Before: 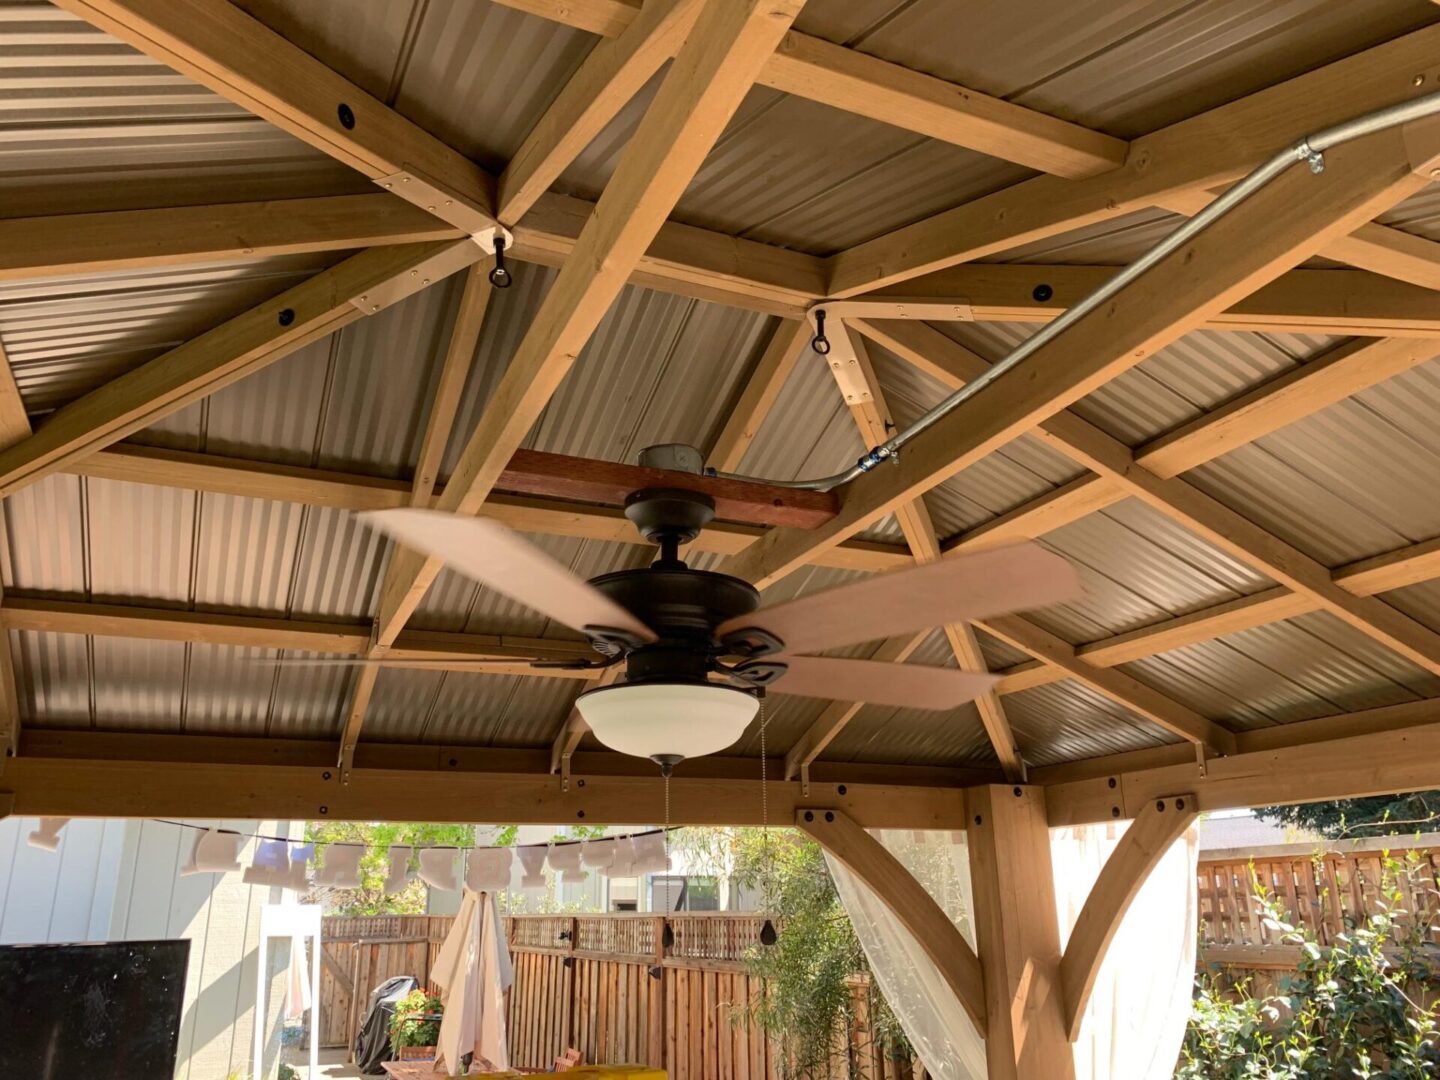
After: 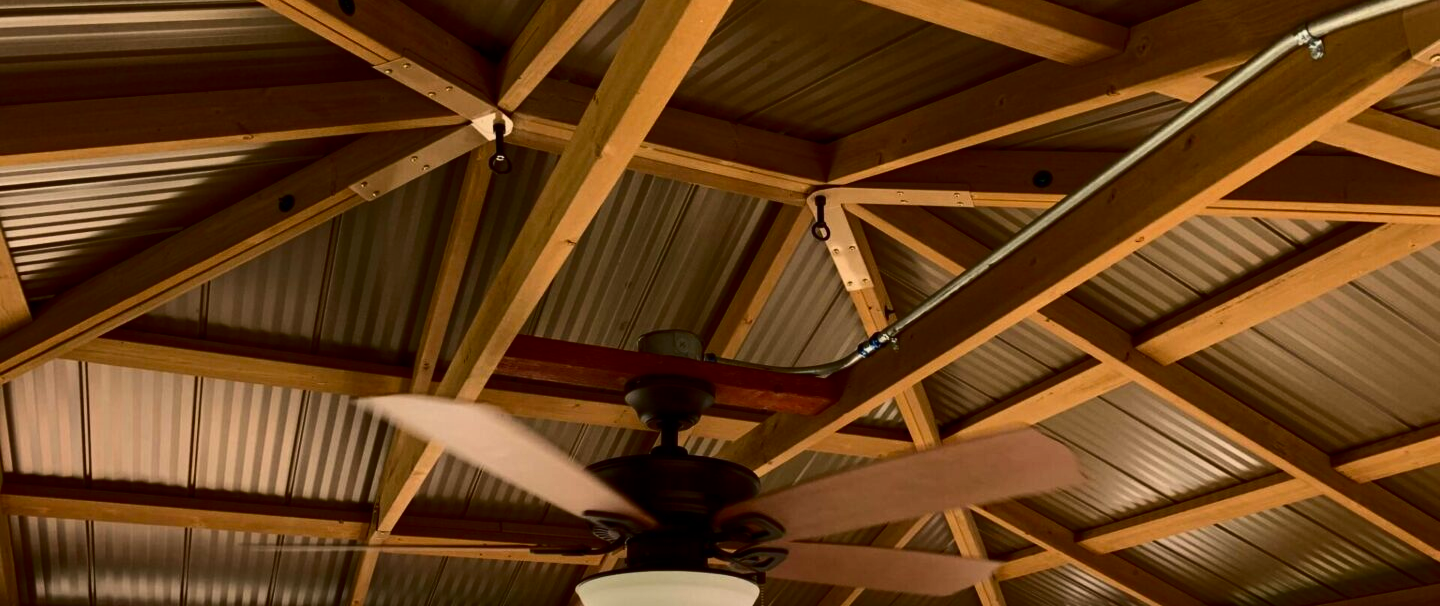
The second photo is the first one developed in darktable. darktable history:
exposure: exposure -0.151 EV, compensate highlight preservation false
contrast brightness saturation: contrast 0.22, brightness -0.19, saturation 0.24
crop and rotate: top 10.605%, bottom 33.274%
